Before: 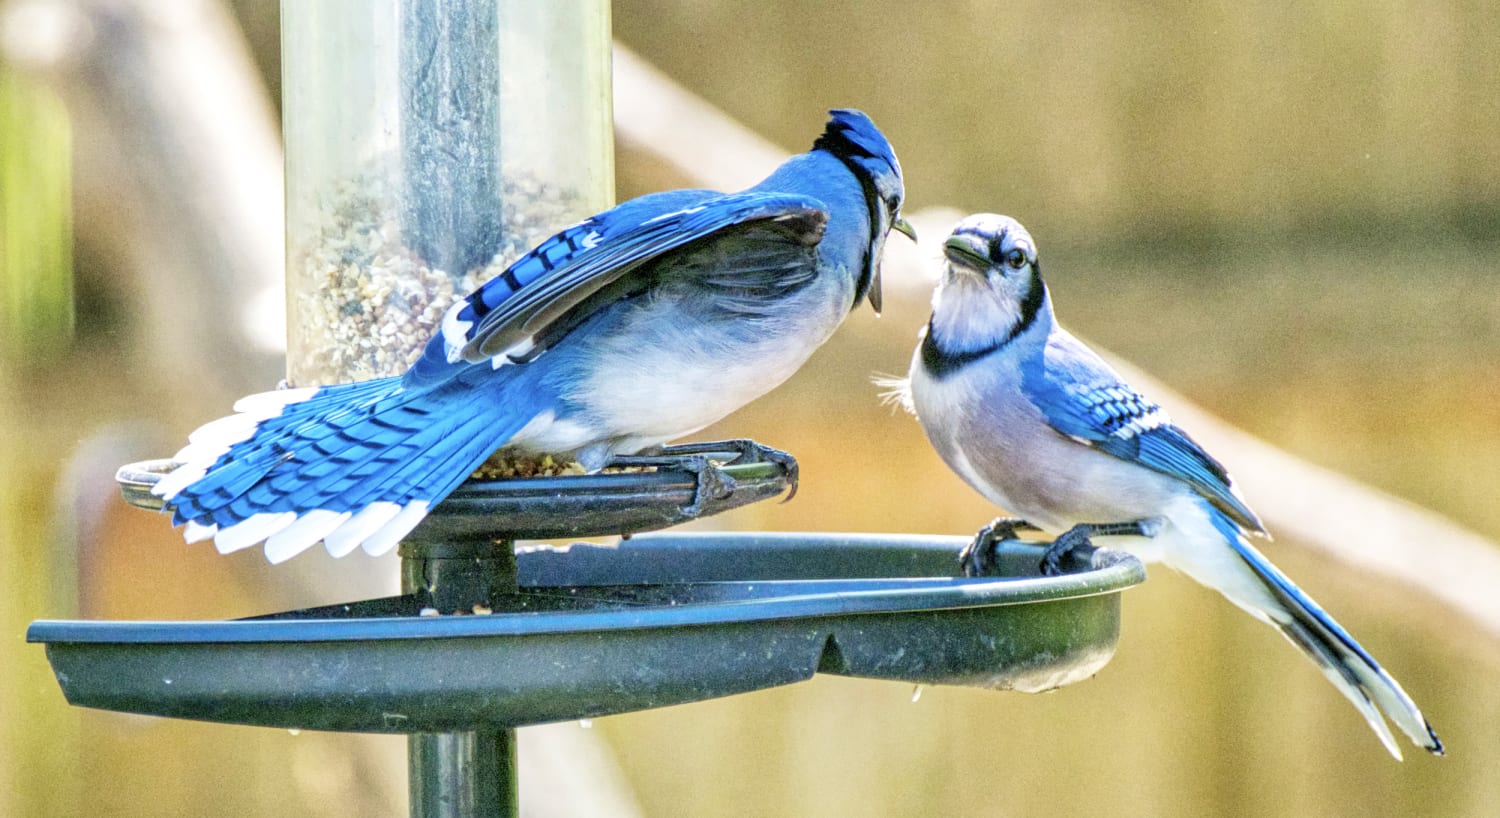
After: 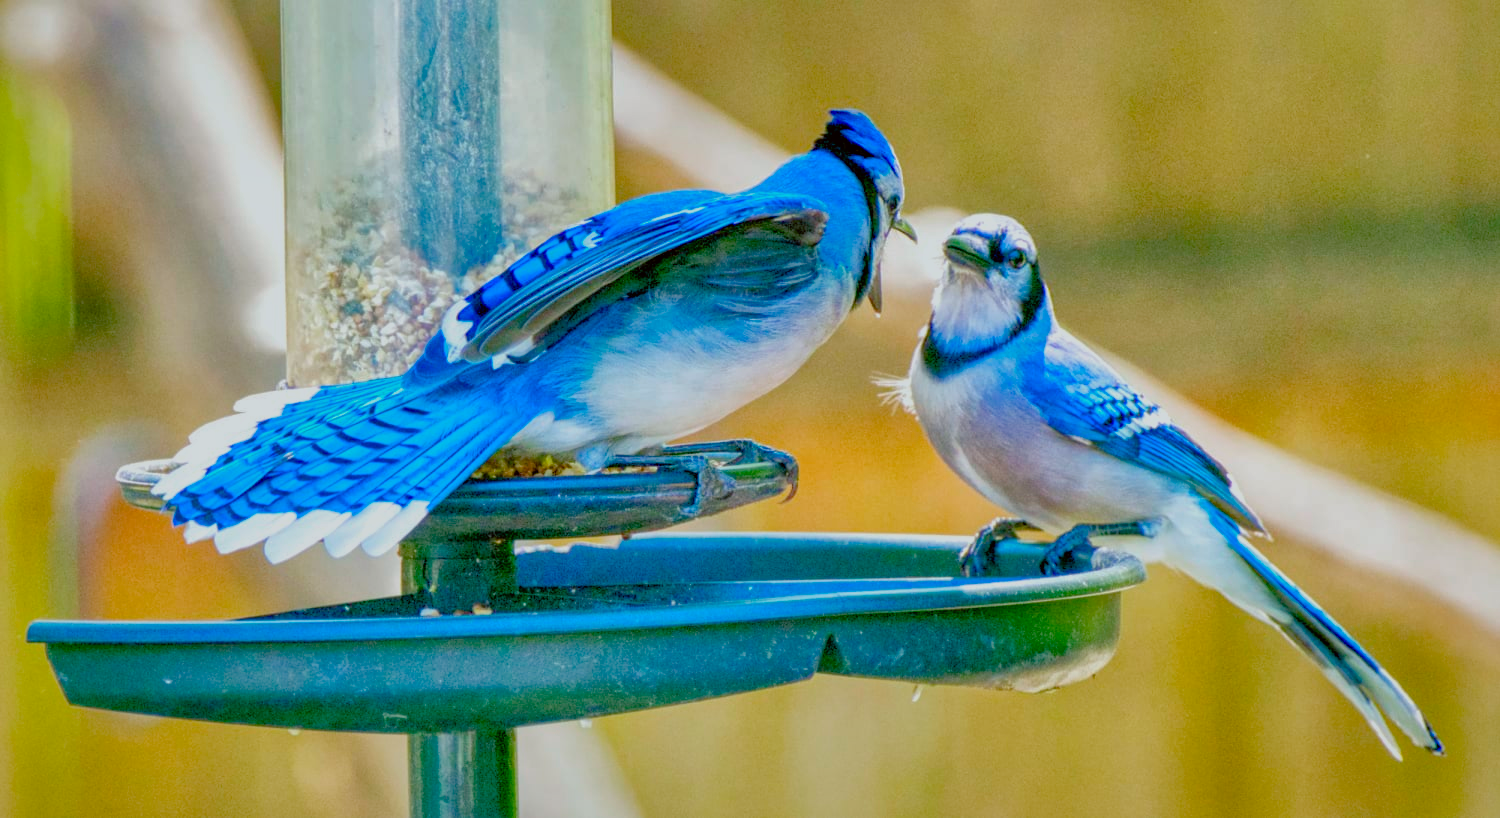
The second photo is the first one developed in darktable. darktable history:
color correction: highlights a* -2.91, highlights b* -2.86, shadows a* 1.99, shadows b* 2.72
shadows and highlights: shadows 58.52, highlights -59.92
tone equalizer: -8 EV 0.289 EV, -7 EV 0.4 EV, -6 EV 0.385 EV, -5 EV 0.24 EV, -3 EV -0.269 EV, -2 EV -0.403 EV, -1 EV -0.425 EV, +0 EV -0.236 EV, edges refinement/feathering 500, mask exposure compensation -1.57 EV, preserve details no
color balance rgb: shadows lift › chroma 5.288%, shadows lift › hue 237.97°, linear chroma grading › global chroma 40.066%, perceptual saturation grading › global saturation 20%, perceptual saturation grading › highlights -24.888%, perceptual saturation grading › shadows 25.342%, global vibrance -24.571%
